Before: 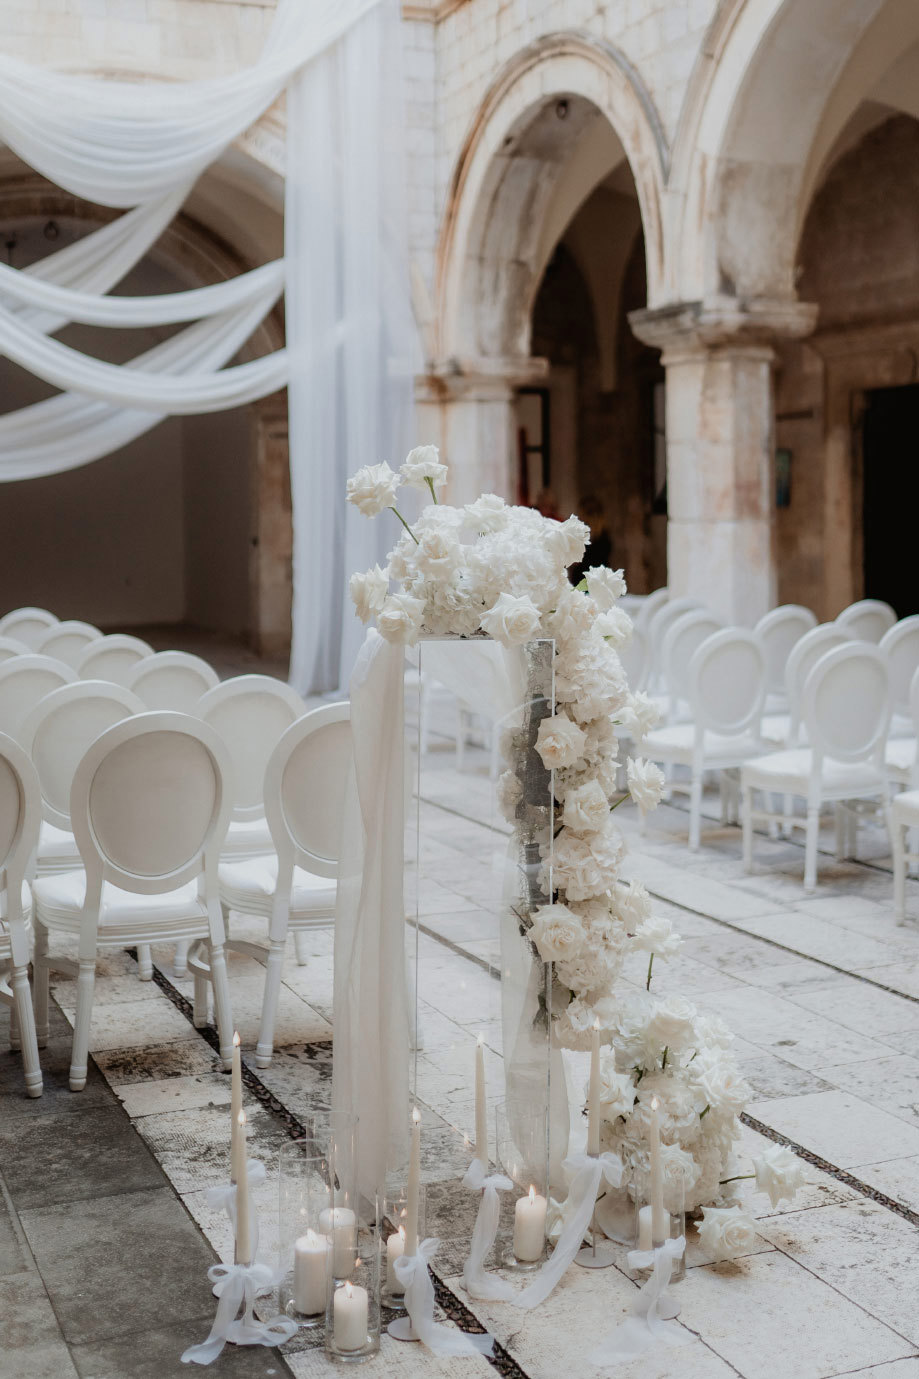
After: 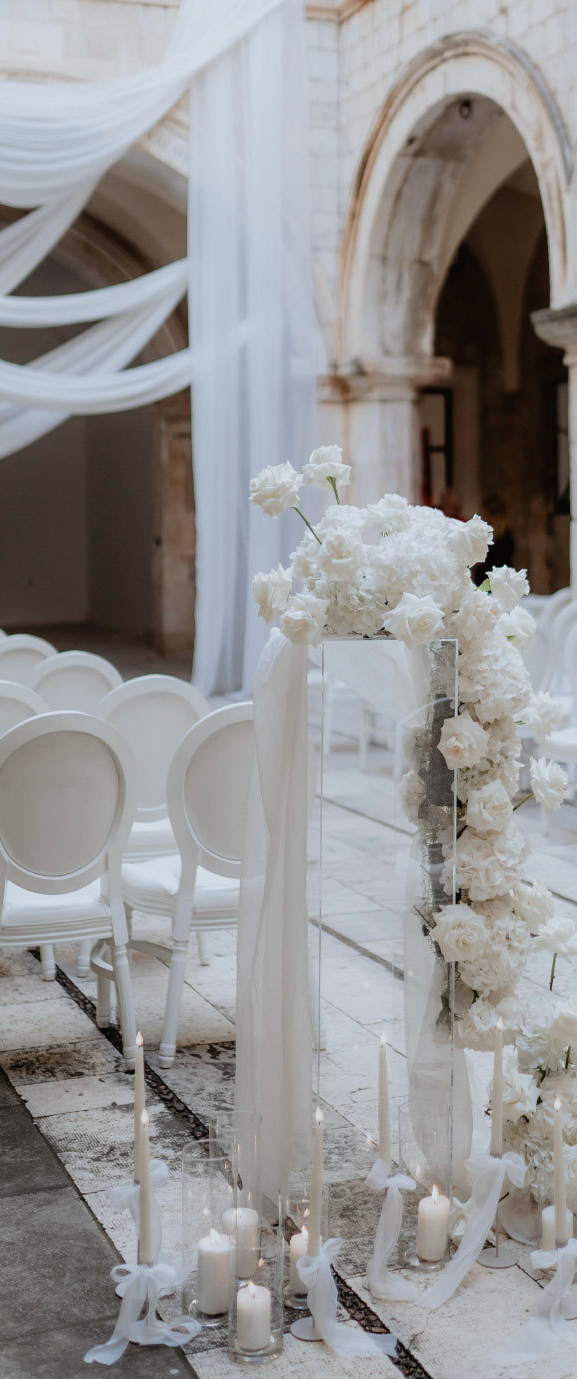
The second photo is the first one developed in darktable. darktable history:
white balance: red 0.98, blue 1.034
crop: left 10.644%, right 26.528%
